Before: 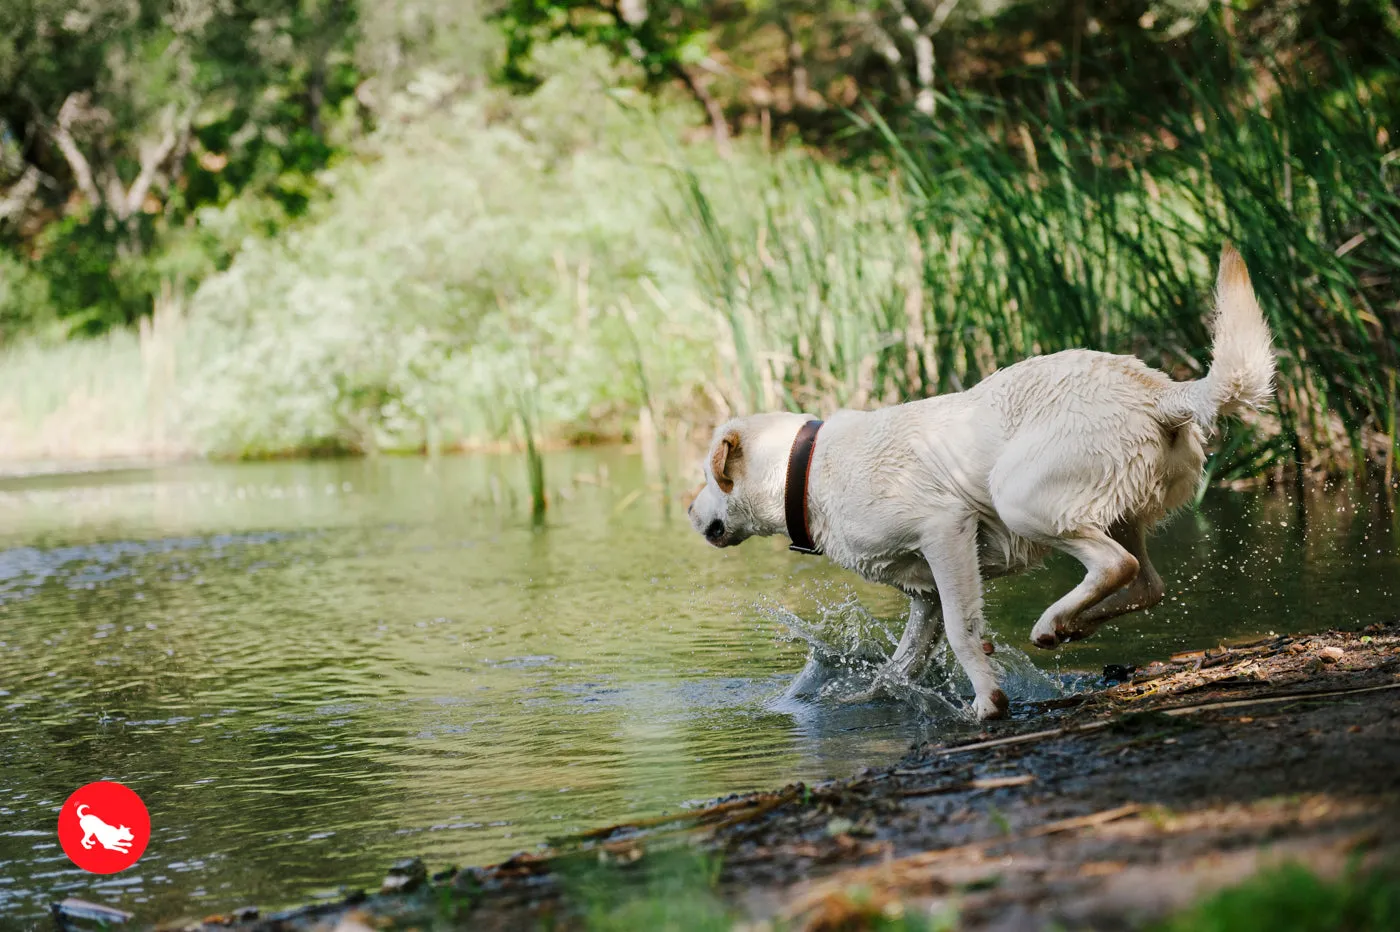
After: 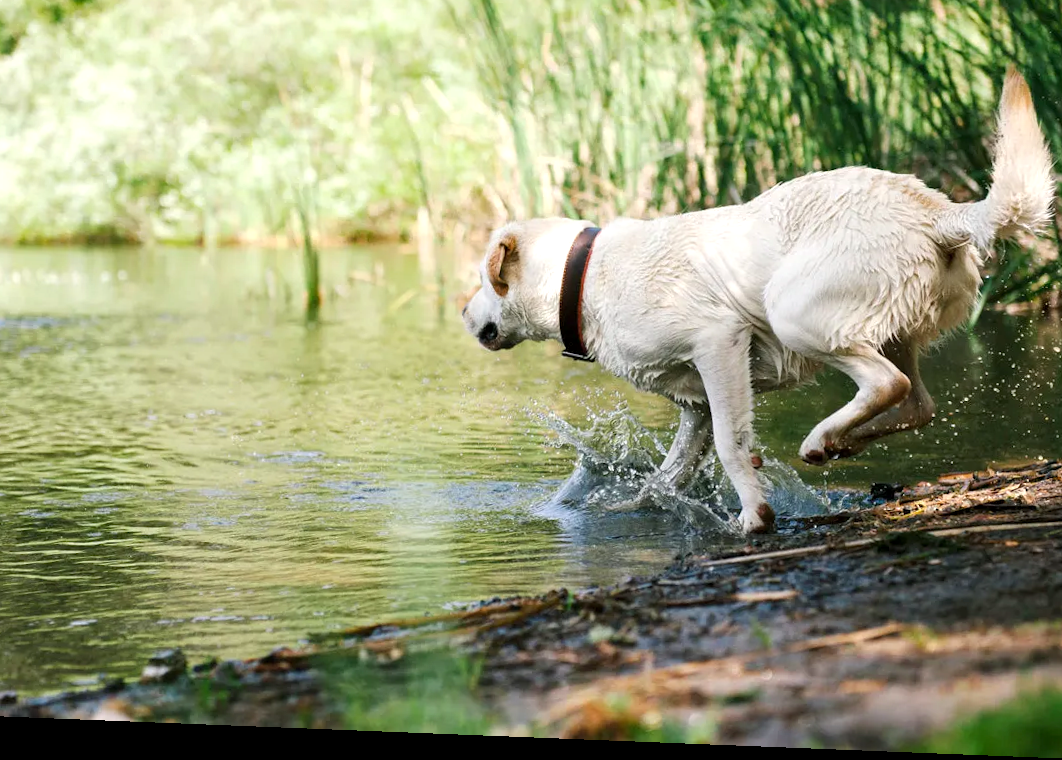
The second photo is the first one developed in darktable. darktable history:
crop: left 16.871%, top 22.857%, right 9.116%
exposure: black level correction 0.001, exposure 0.5 EV, compensate exposure bias true, compensate highlight preservation false
rotate and perspective: rotation 2.27°, automatic cropping off
